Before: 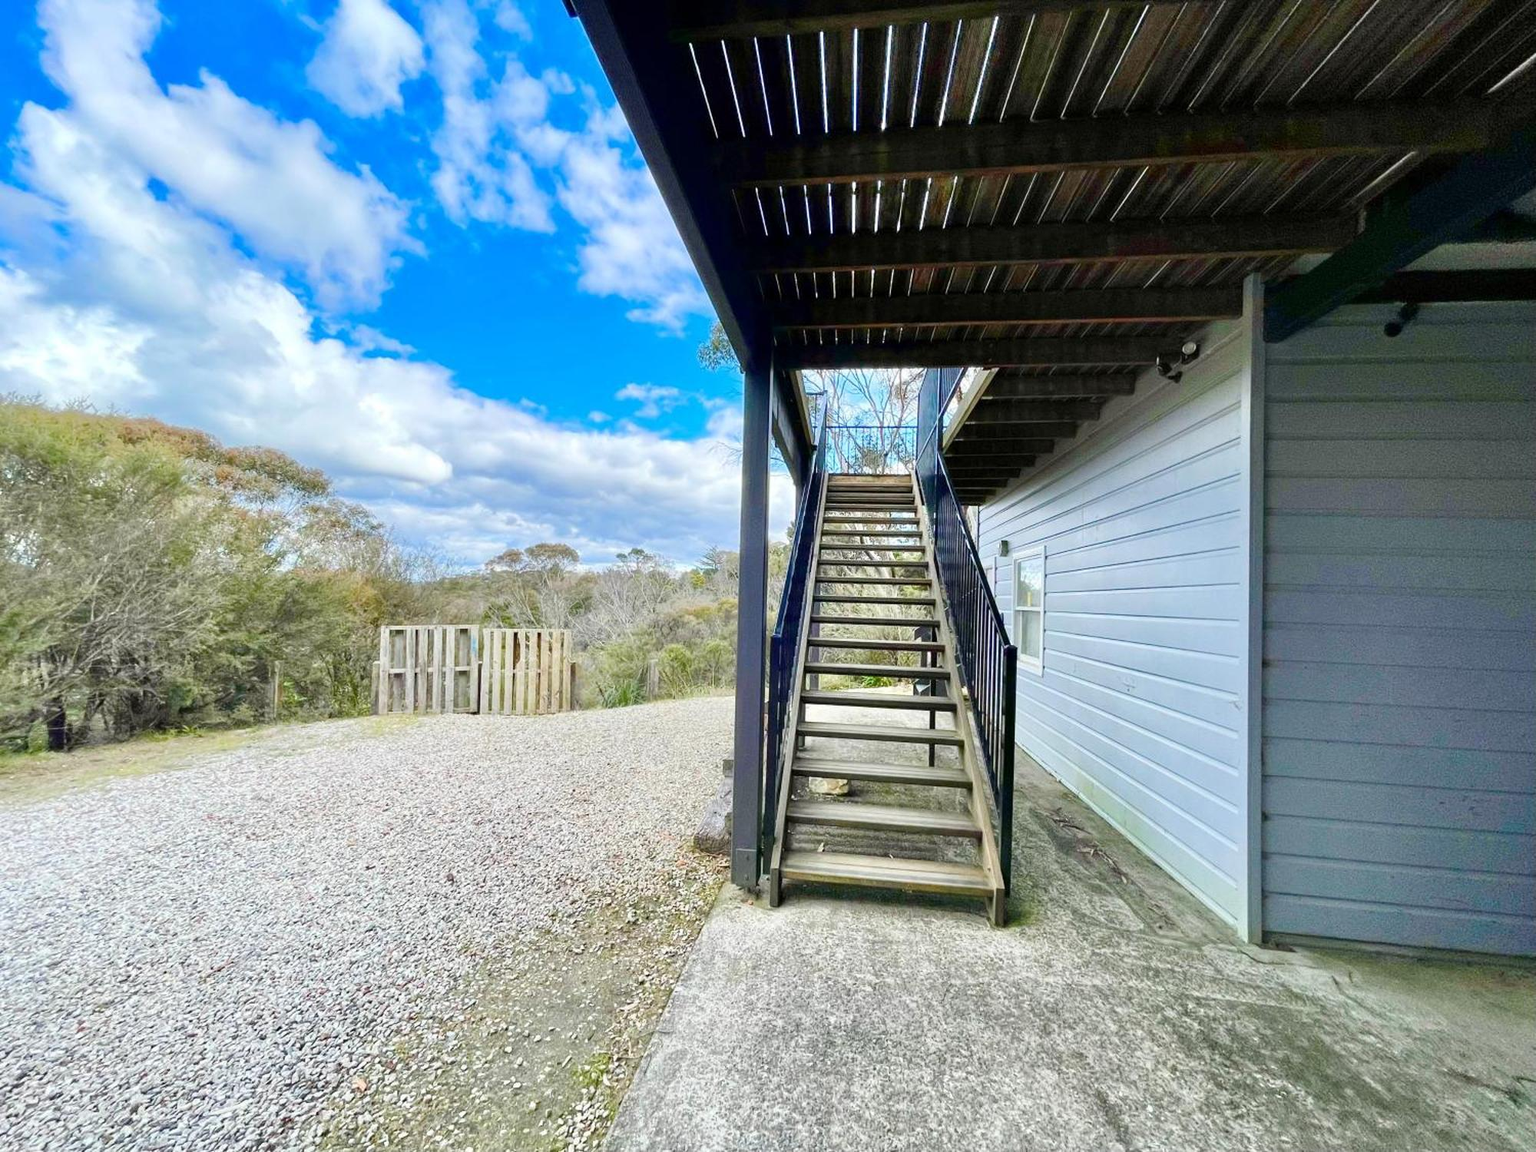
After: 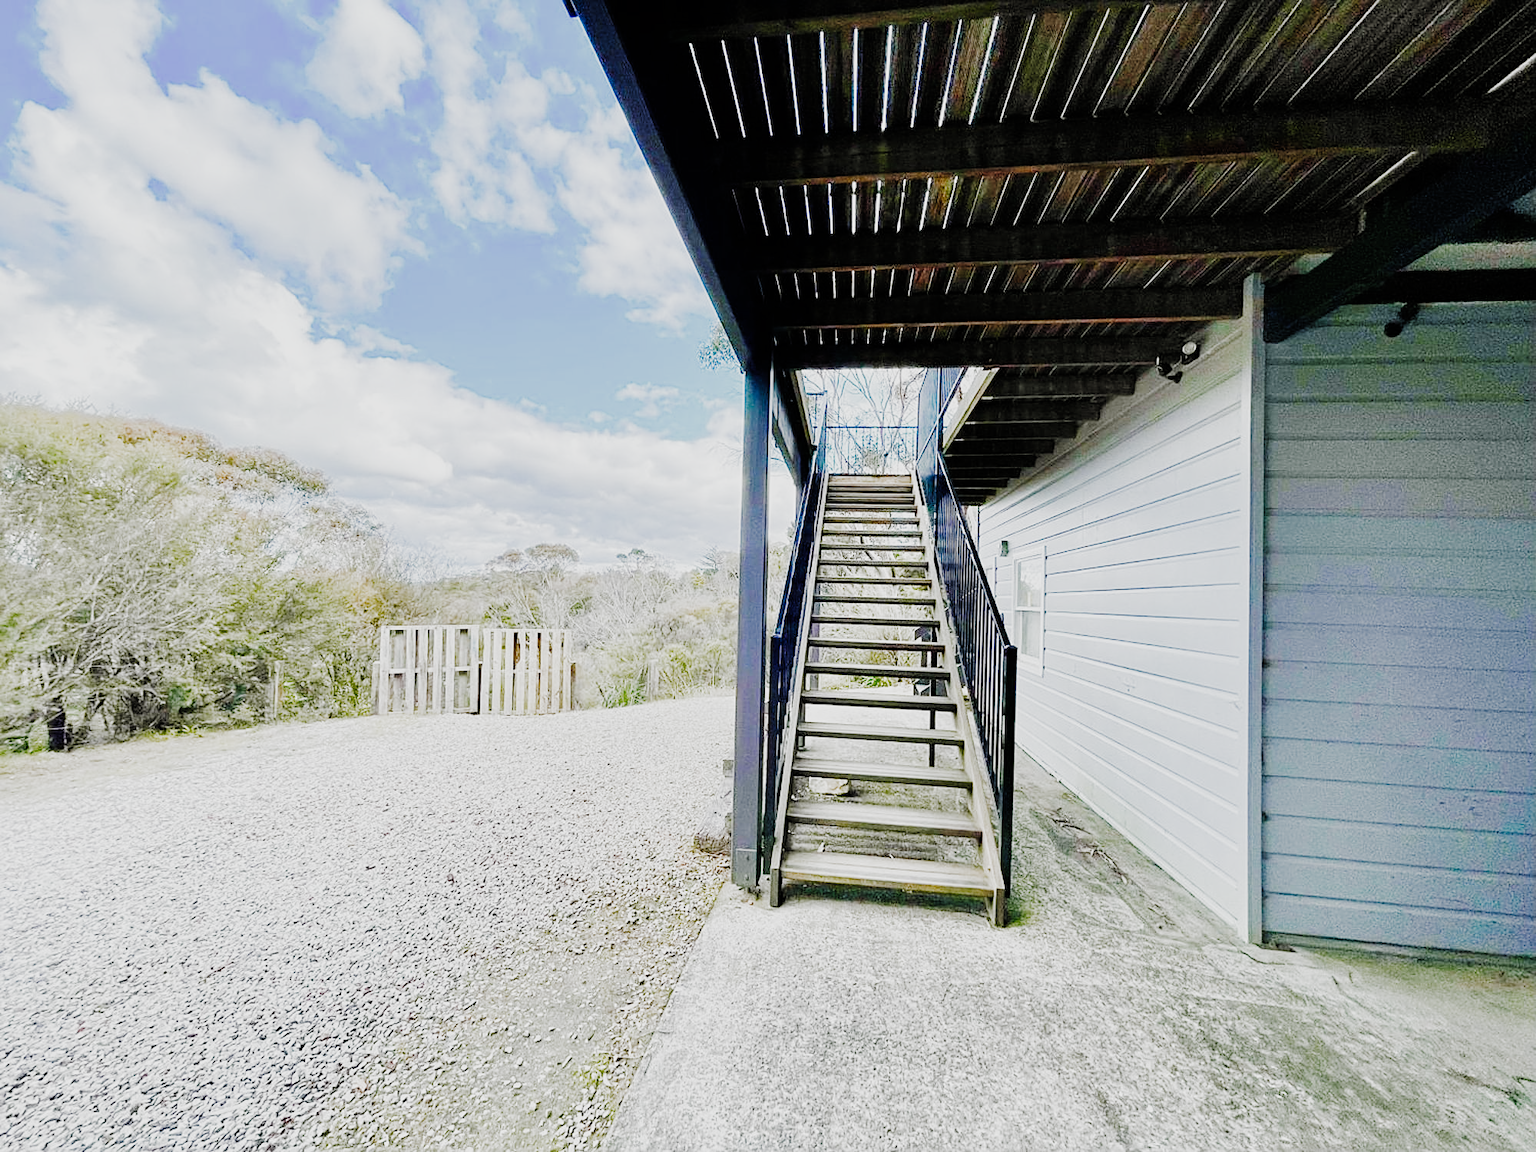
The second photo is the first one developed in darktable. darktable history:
filmic: grey point source 13.58, black point source -4.59, white point source 5.12, grey point target 18, white point target 100, output power 2.2, latitude stops 2, contrast 1.65, saturation 100, global saturation 100, balance 7.44
sharpen: on, module defaults
exposure: black level correction -0.005, exposure 0.622 EV, compensate highlight preservation false
